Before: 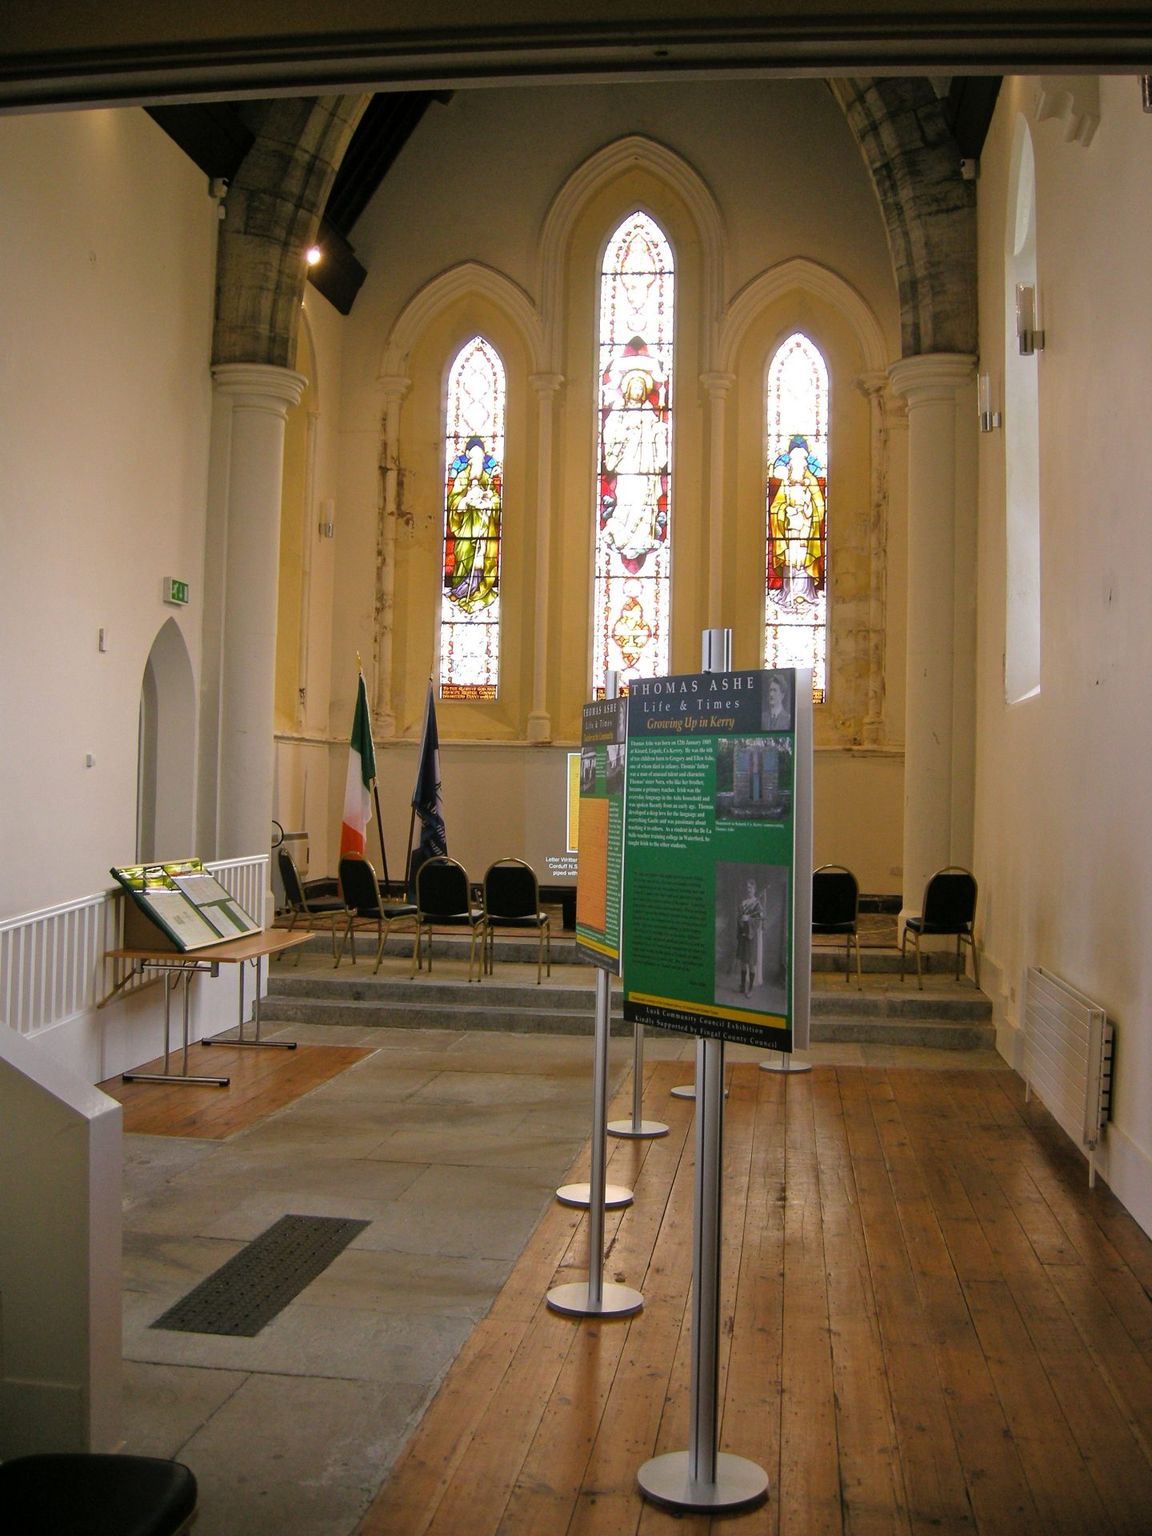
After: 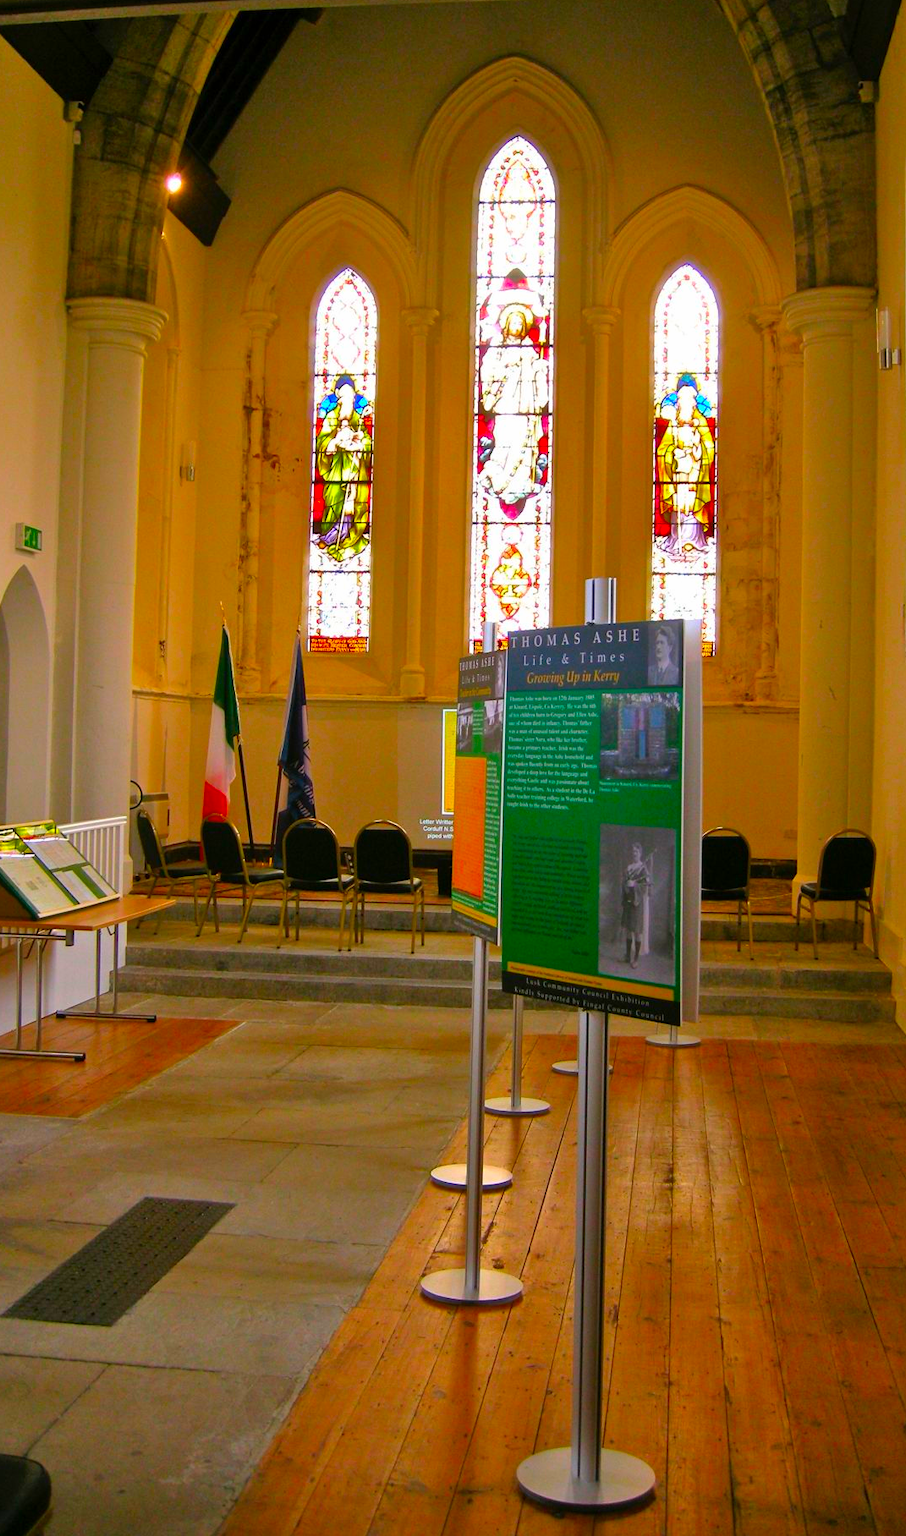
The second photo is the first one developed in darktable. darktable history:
color correction: highlights b* -0.008, saturation 2.14
shadows and highlights: radius 108.29, shadows 41.39, highlights -71.61, low approximation 0.01, soften with gaussian
crop and rotate: left 12.938%, top 5.387%, right 12.562%
base curve: curves: ch0 [(0, 0) (0.989, 0.992)], preserve colors none
